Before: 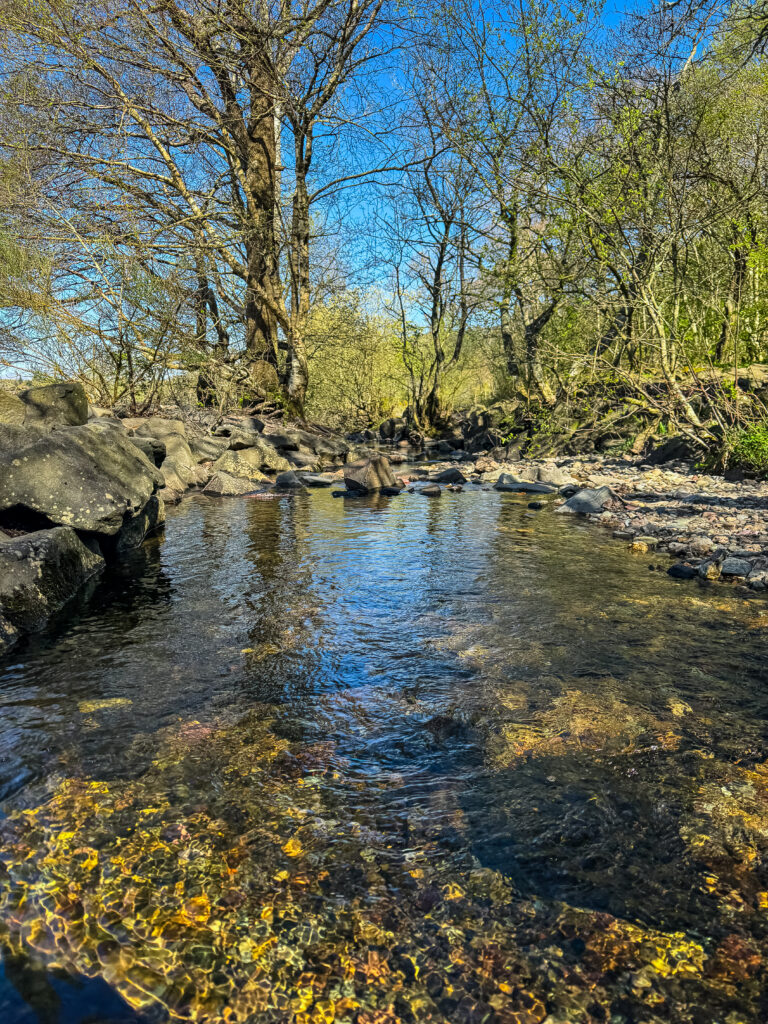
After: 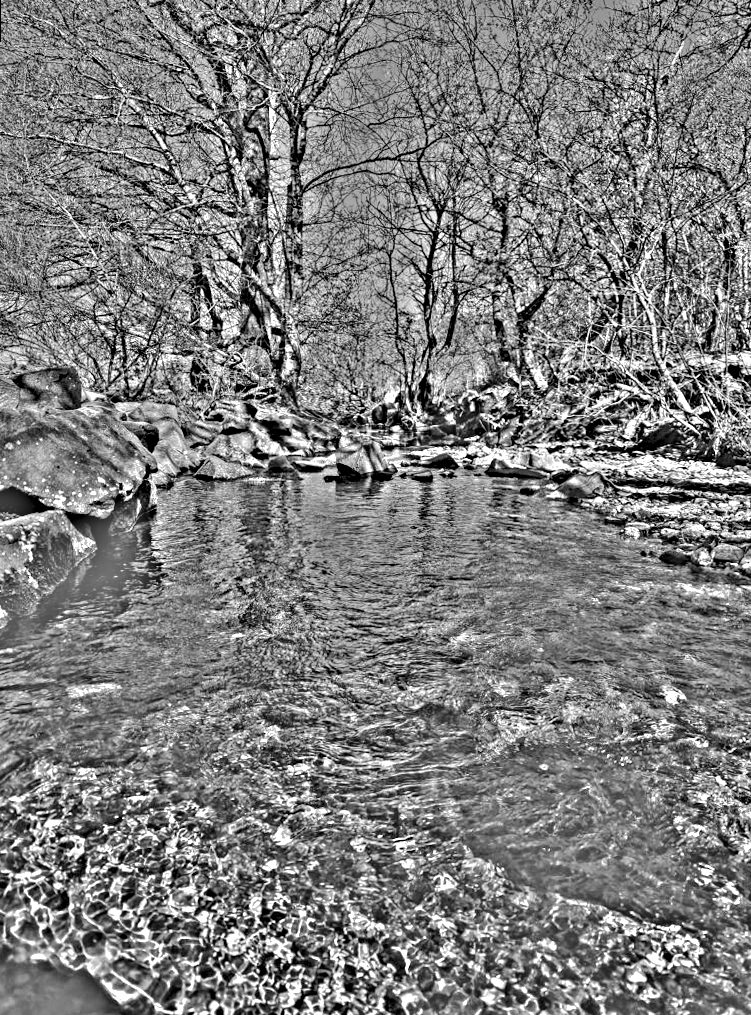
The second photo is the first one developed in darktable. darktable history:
color balance rgb: perceptual saturation grading › global saturation 20%, perceptual saturation grading › highlights 2.68%, perceptual saturation grading › shadows 50%
highpass: on, module defaults
rotate and perspective: rotation 0.226°, lens shift (vertical) -0.042, crop left 0.023, crop right 0.982, crop top 0.006, crop bottom 0.994
base curve: curves: ch0 [(0, 0) (0.235, 0.266) (0.503, 0.496) (0.786, 0.72) (1, 1)]
